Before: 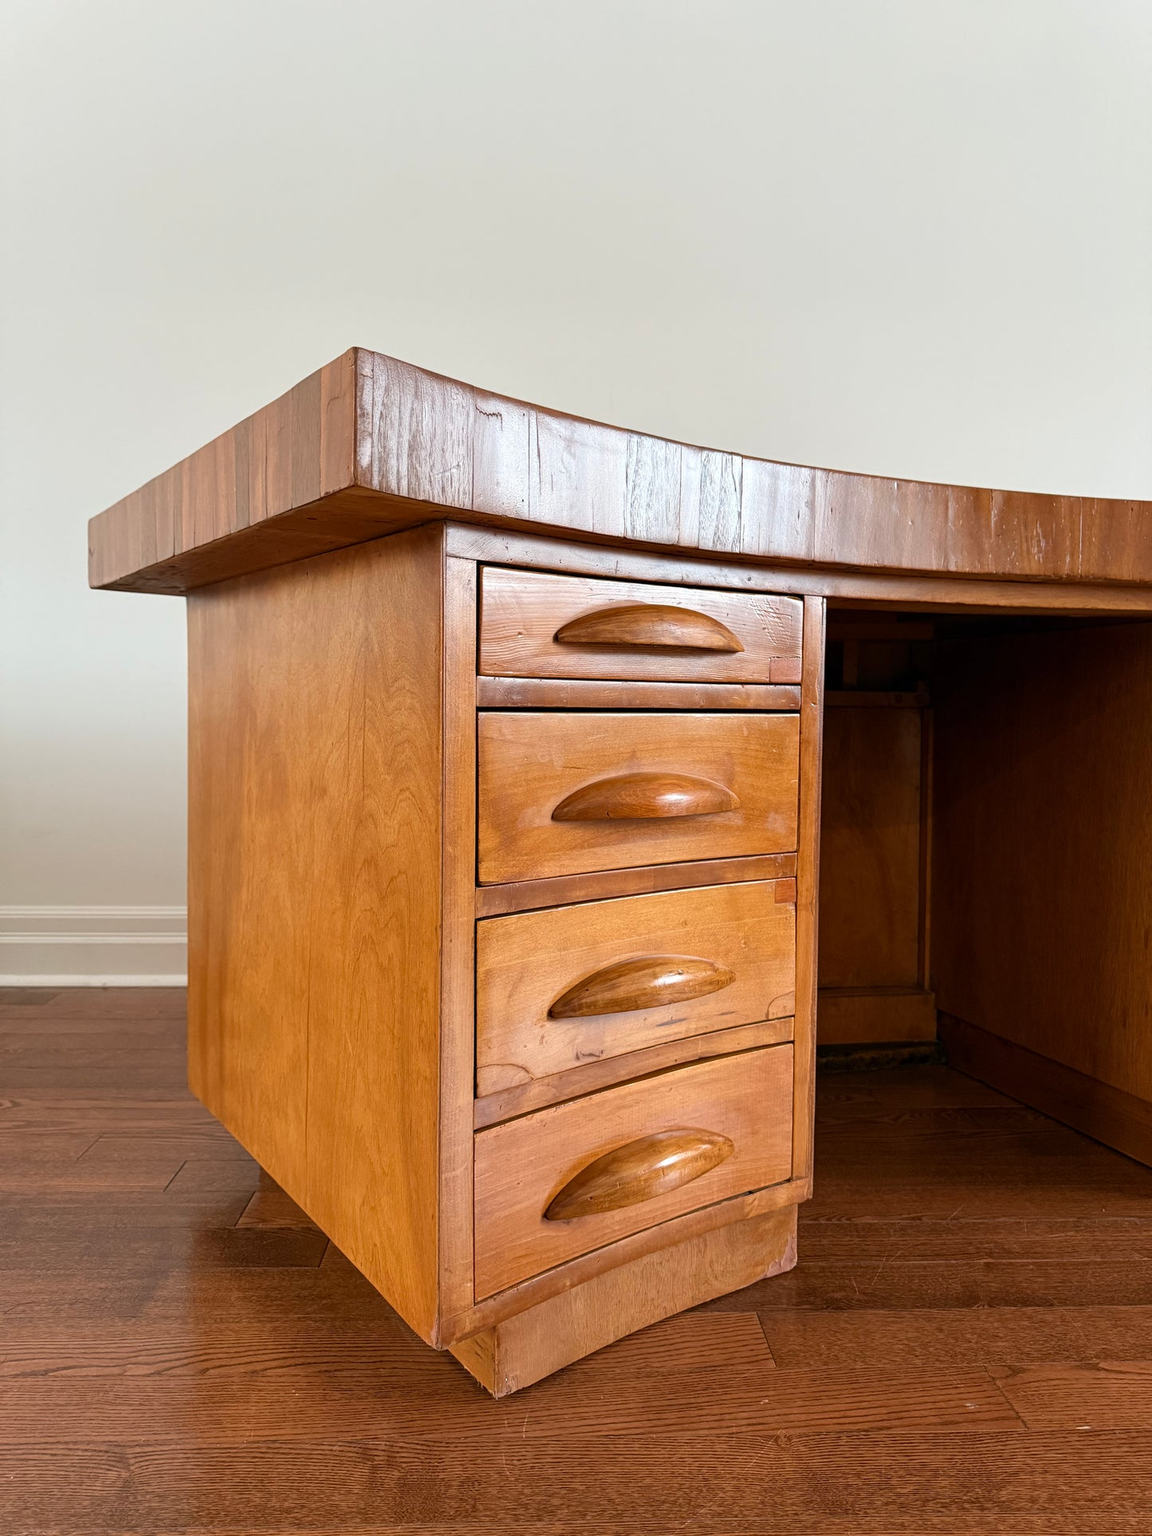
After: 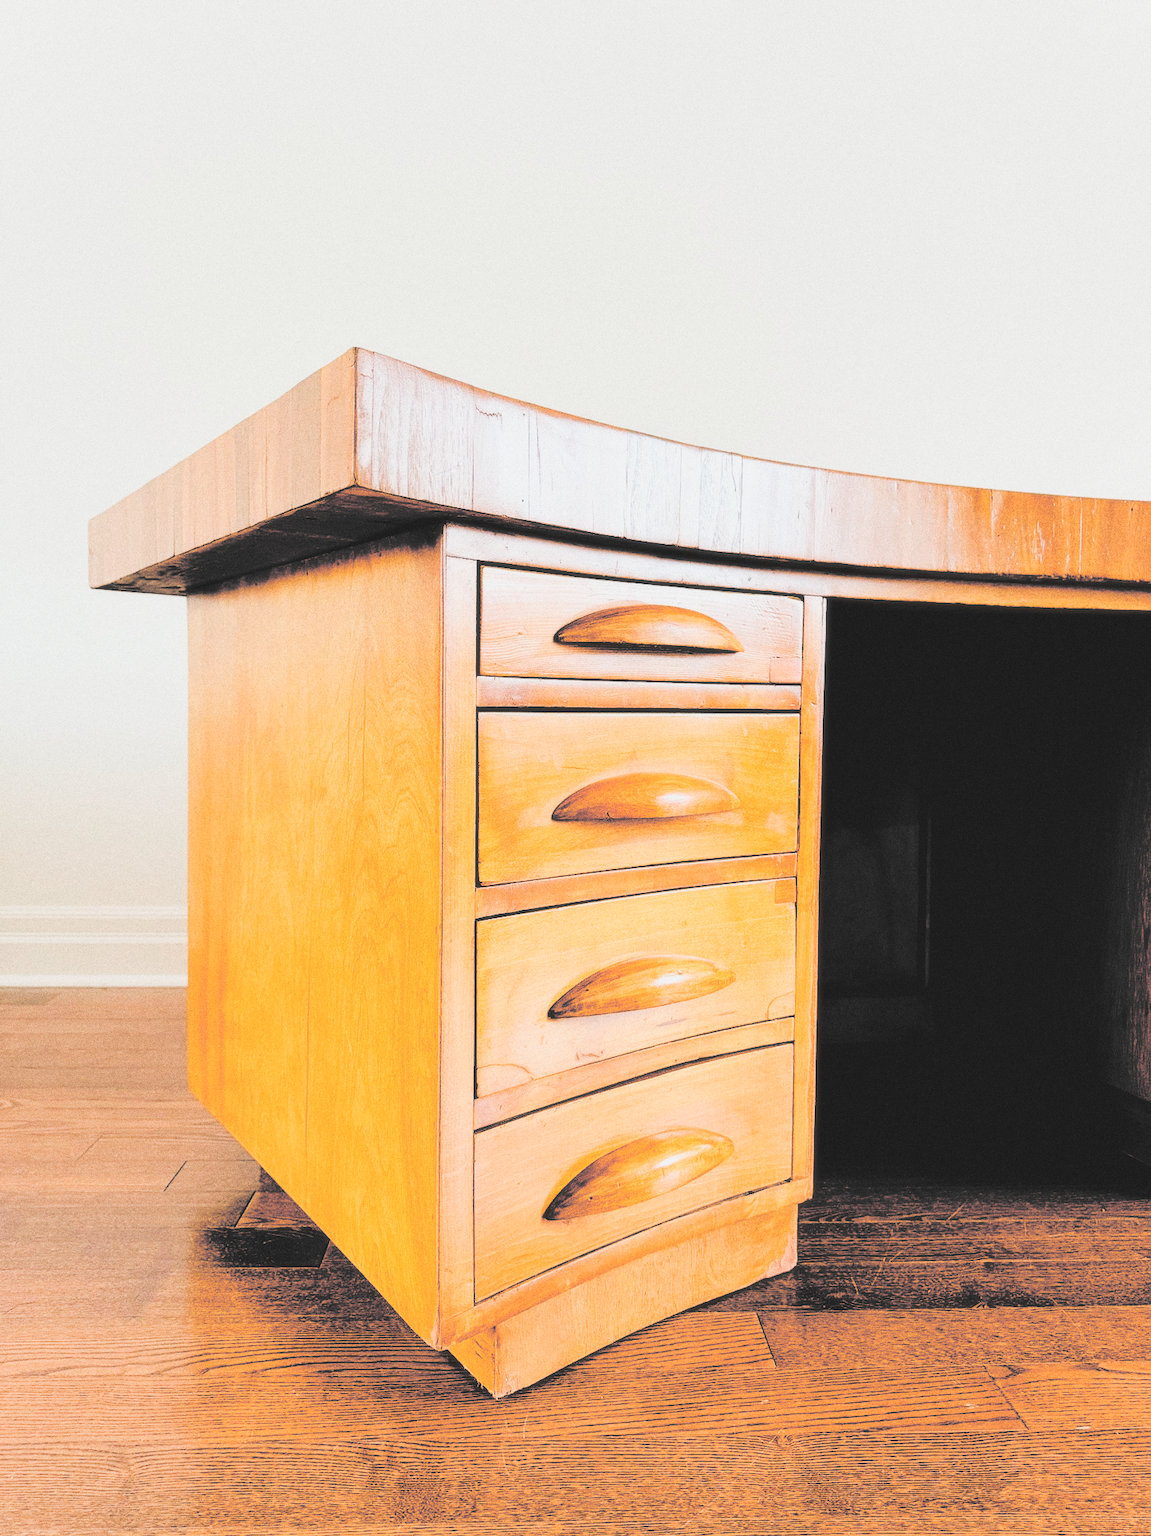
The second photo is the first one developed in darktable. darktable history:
contrast brightness saturation: brightness 1
soften: size 10%, saturation 50%, brightness 0.2 EV, mix 10%
filmic rgb: black relative exposure -2.85 EV, white relative exposure 4.56 EV, hardness 1.77, contrast 1.25, preserve chrominance no, color science v5 (2021)
grain: coarseness 0.09 ISO, strength 40%
